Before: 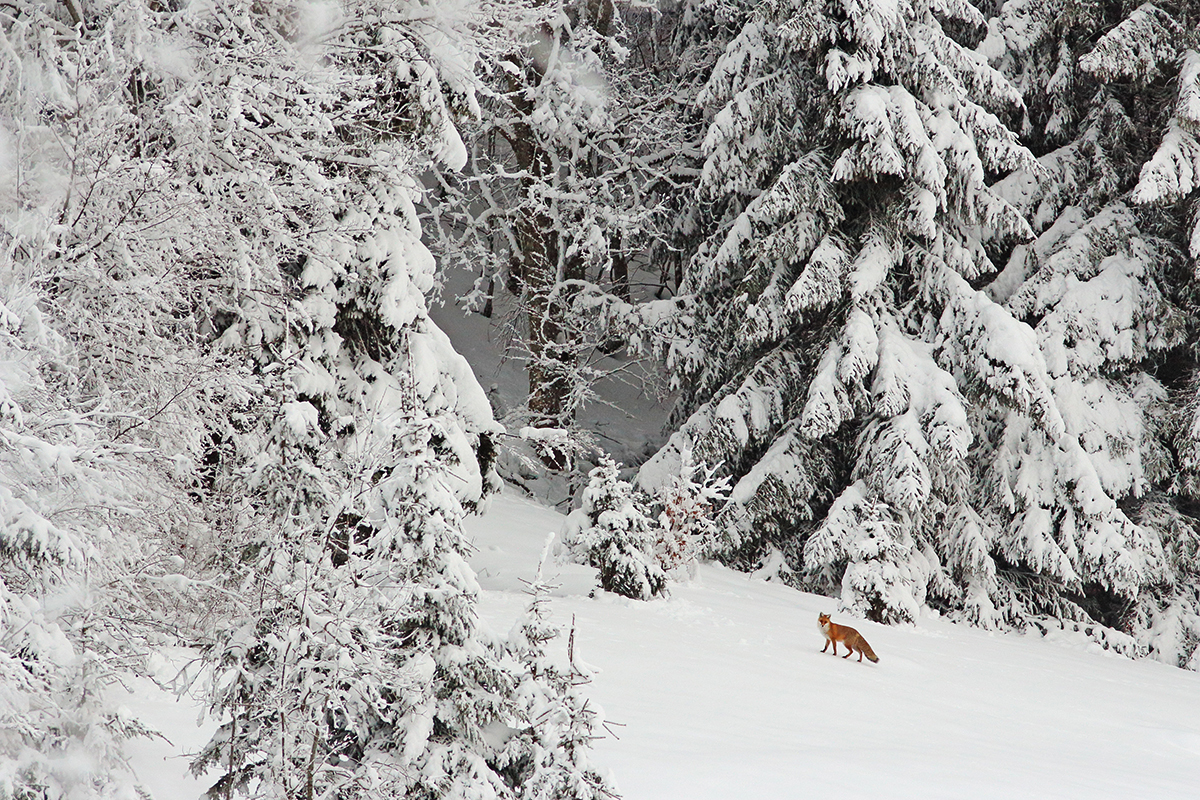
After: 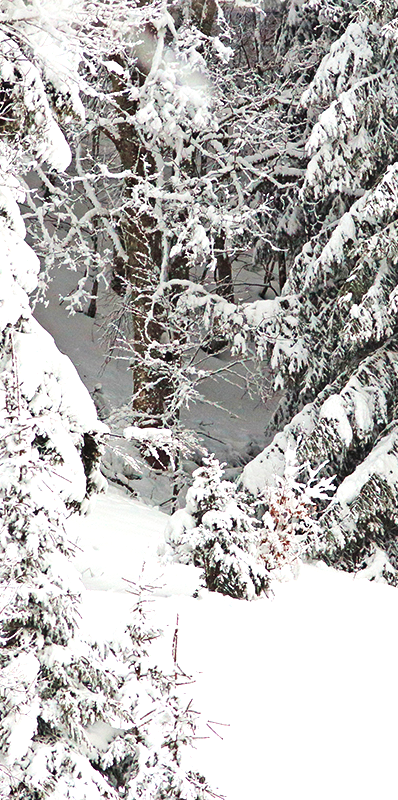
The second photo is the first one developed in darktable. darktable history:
exposure: black level correction 0, exposure 0.7 EV, compensate highlight preservation false
velvia: strength 24.4%
crop: left 33.013%, right 33.78%
